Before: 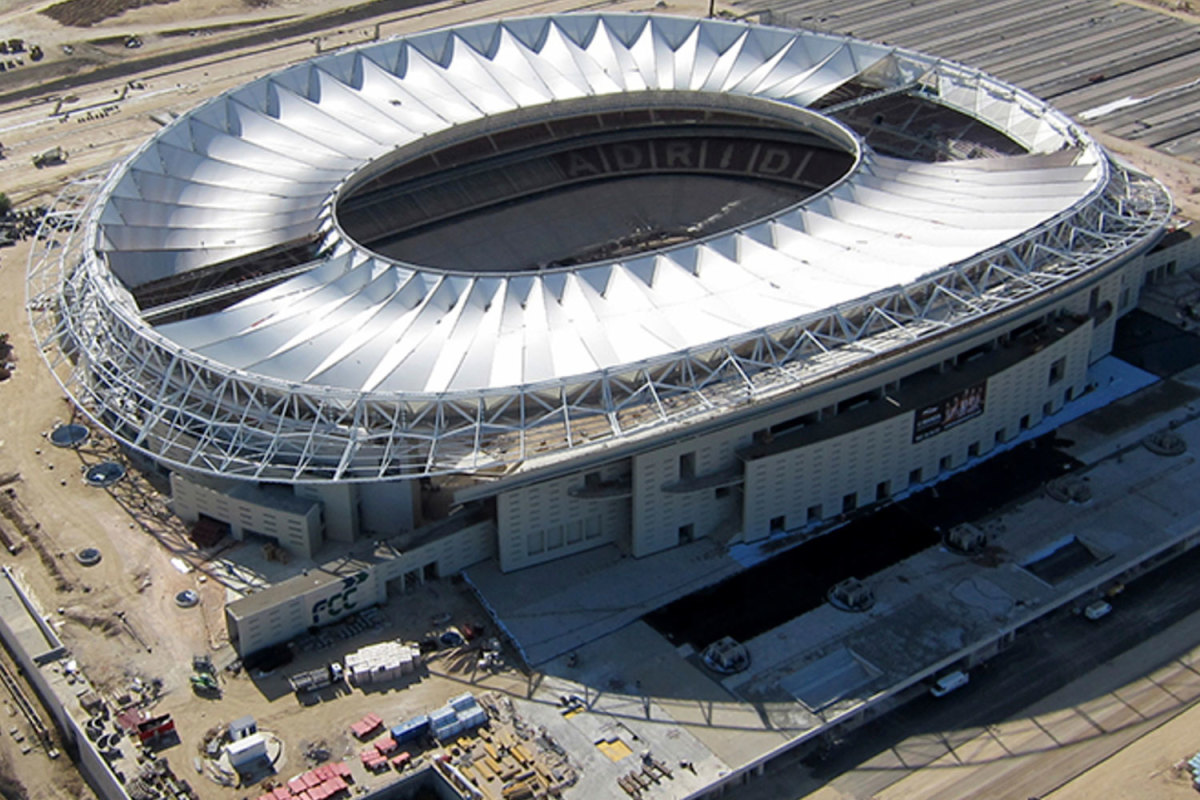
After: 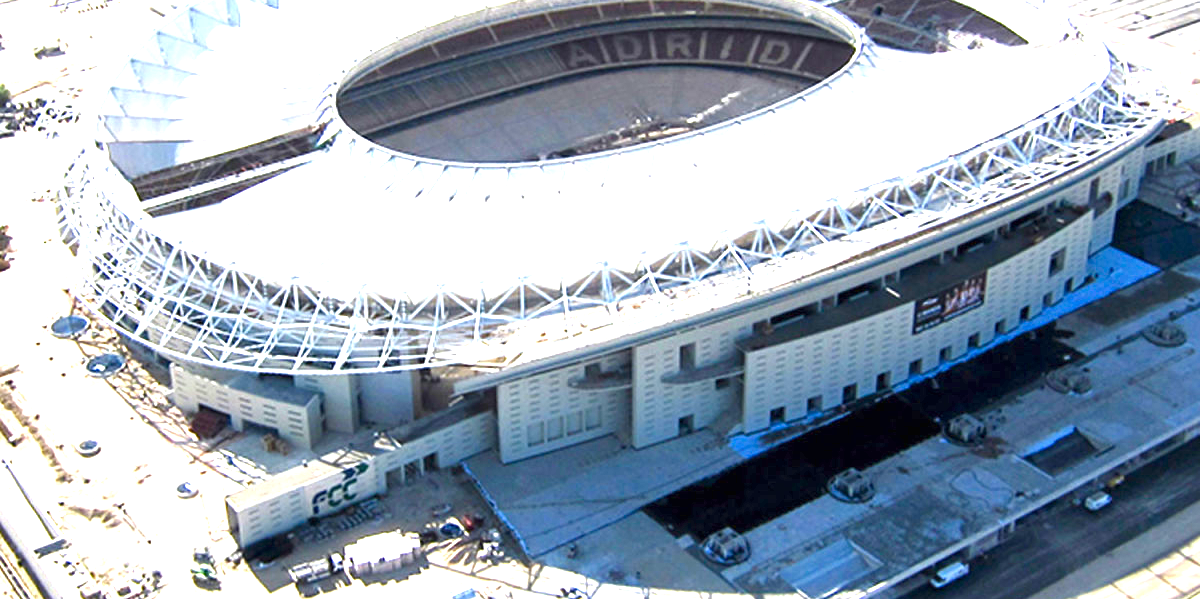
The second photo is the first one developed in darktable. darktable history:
color balance rgb: perceptual saturation grading › global saturation 25.206%, perceptual saturation grading › highlights -50.418%, perceptual saturation grading › shadows 30.11%, perceptual brilliance grading › global brilliance 30.776%, global vibrance 0.673%
crop: top 13.709%, bottom 11.324%
exposure: black level correction 0, exposure 1.372 EV, compensate exposure bias true, compensate highlight preservation false
color correction: highlights b* -0.044, saturation 0.985
